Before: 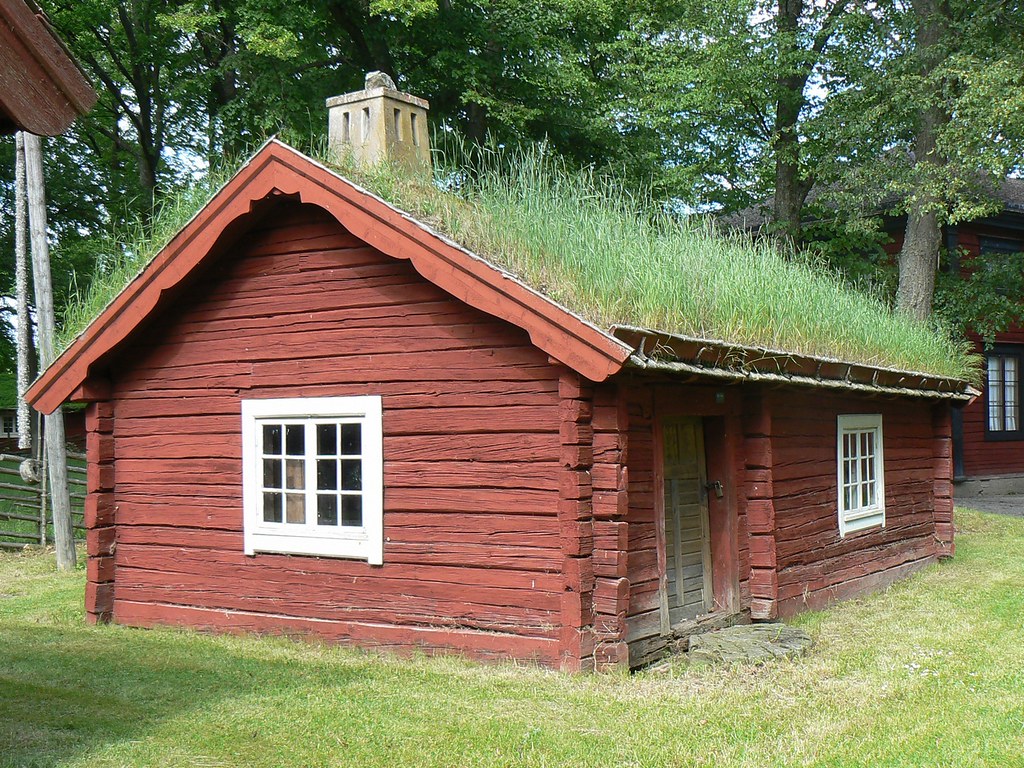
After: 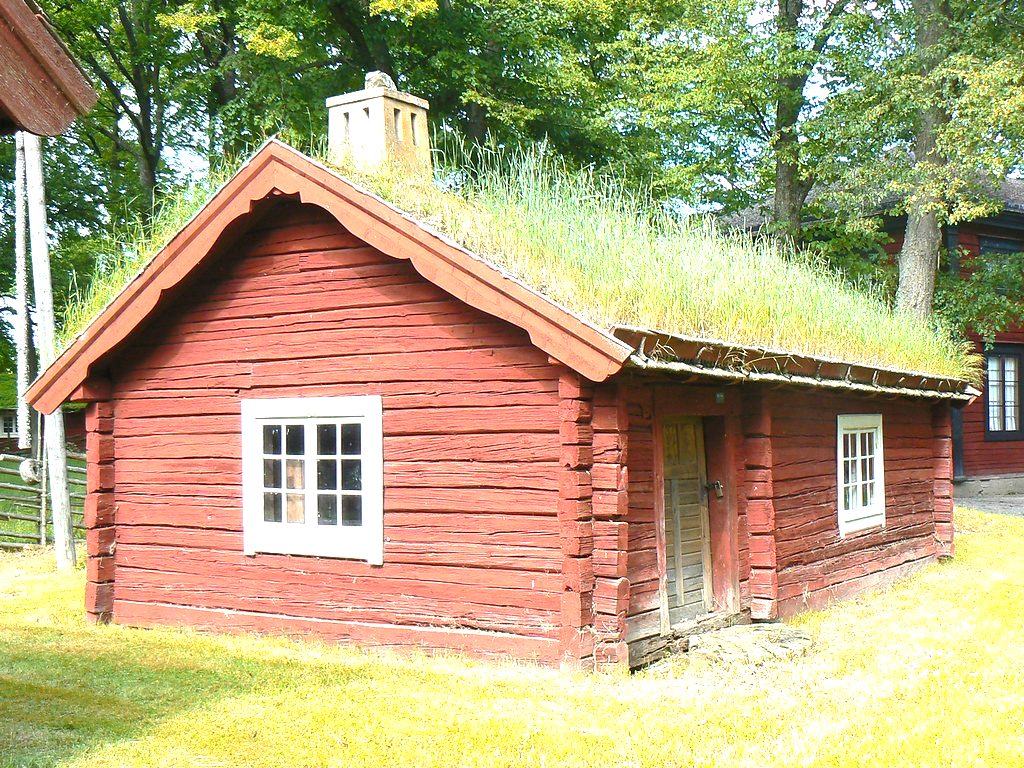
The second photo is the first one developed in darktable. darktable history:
rotate and perspective: automatic cropping off
exposure: black level correction 0, exposure 1.45 EV, compensate exposure bias true, compensate highlight preservation false
contrast brightness saturation: saturation 0.1
color zones: curves: ch2 [(0, 0.5) (0.143, 0.5) (0.286, 0.416) (0.429, 0.5) (0.571, 0.5) (0.714, 0.5) (0.857, 0.5) (1, 0.5)]
